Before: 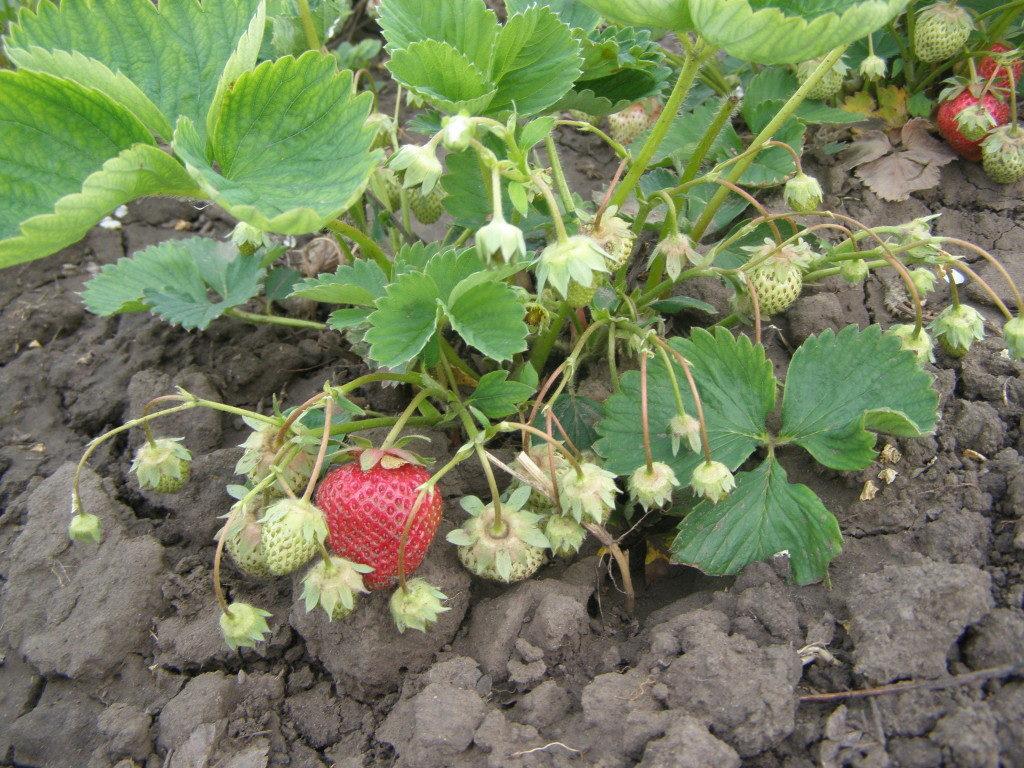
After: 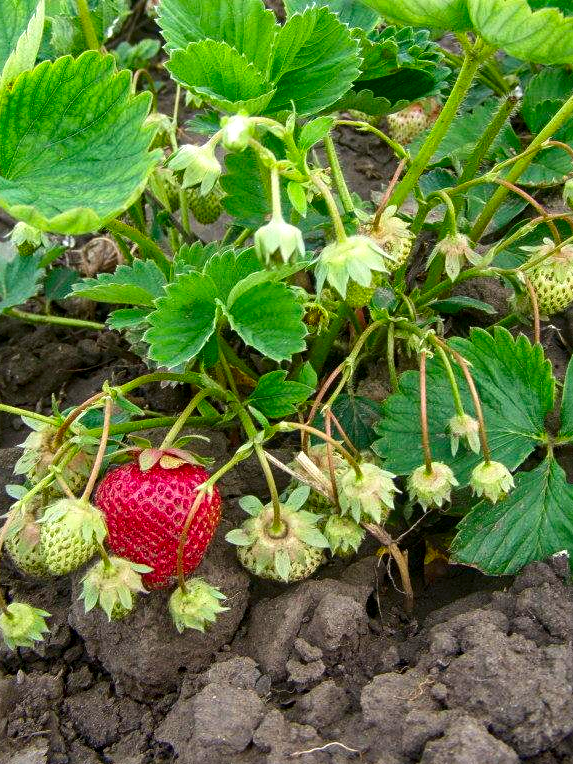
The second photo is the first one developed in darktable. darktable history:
white balance: red 1, blue 1
contrast brightness saturation: contrast 0.12, brightness -0.12, saturation 0.2
sharpen: radius 2.529, amount 0.323
color zones: curves: ch0 [(0.068, 0.464) (0.25, 0.5) (0.48, 0.508) (0.75, 0.536) (0.886, 0.476) (0.967, 0.456)]; ch1 [(0.066, 0.456) (0.25, 0.5) (0.616, 0.508) (0.746, 0.56) (0.934, 0.444)]
local contrast: on, module defaults
bloom: size 3%, threshold 100%, strength 0%
color correction: saturation 1.32
crop: left 21.674%, right 22.086%
